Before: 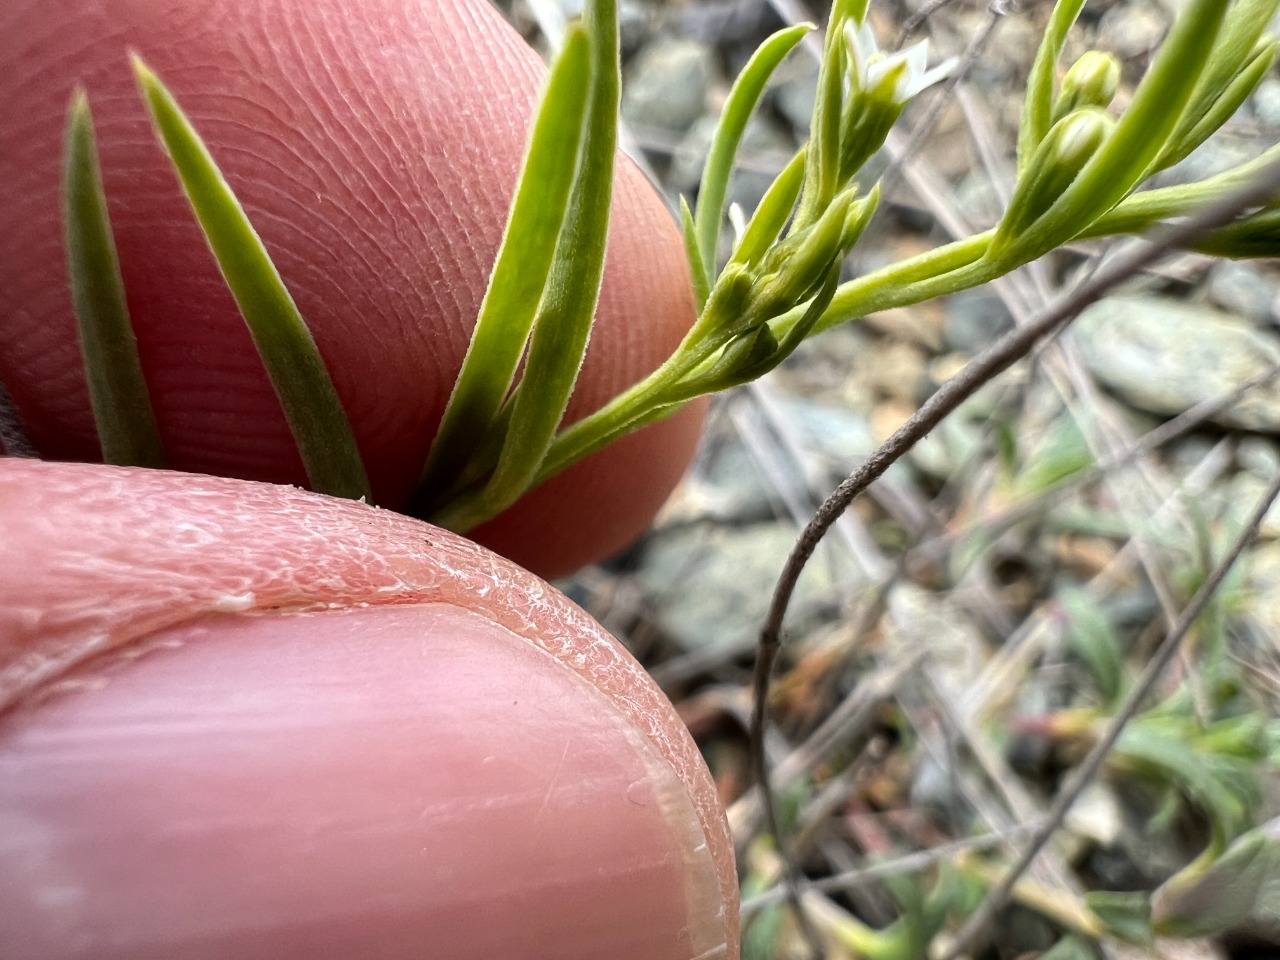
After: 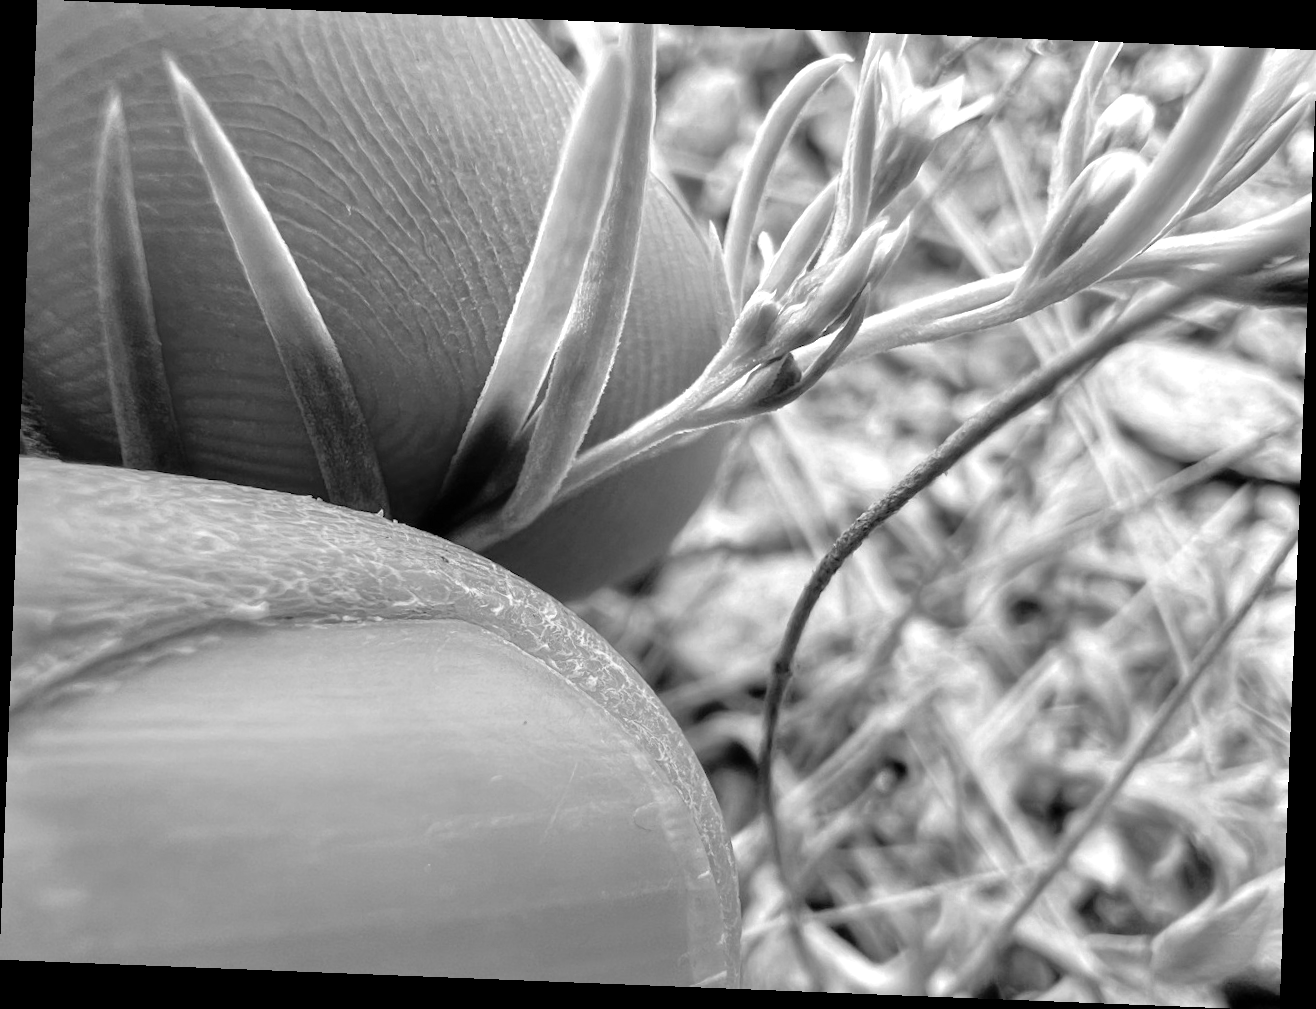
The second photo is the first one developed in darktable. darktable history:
tone equalizer: -7 EV 0.15 EV, -6 EV 0.6 EV, -5 EV 1.15 EV, -4 EV 1.33 EV, -3 EV 1.15 EV, -2 EV 0.6 EV, -1 EV 0.15 EV, mask exposure compensation -0.5 EV
color zones: curves: ch0 [(0.002, 0.593) (0.143, 0.417) (0.285, 0.541) (0.455, 0.289) (0.608, 0.327) (0.727, 0.283) (0.869, 0.571) (1, 0.603)]; ch1 [(0, 0) (0.143, 0) (0.286, 0) (0.429, 0) (0.571, 0) (0.714, 0) (0.857, 0)]
white balance: red 1.123, blue 0.83
rotate and perspective: rotation 2.27°, automatic cropping off
